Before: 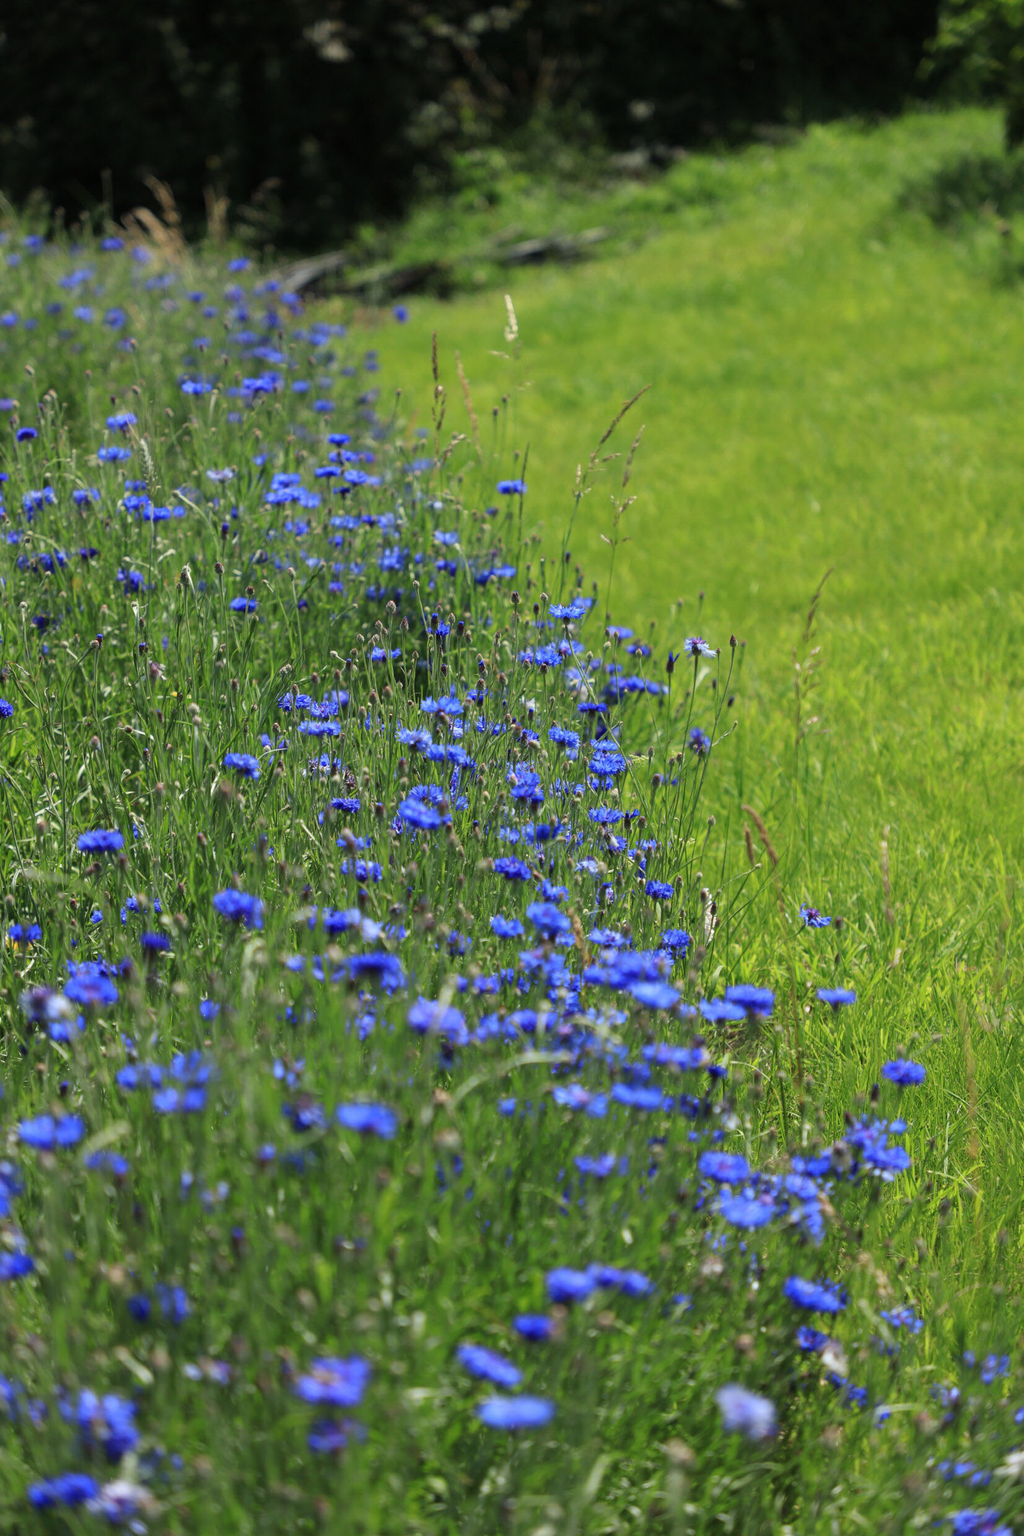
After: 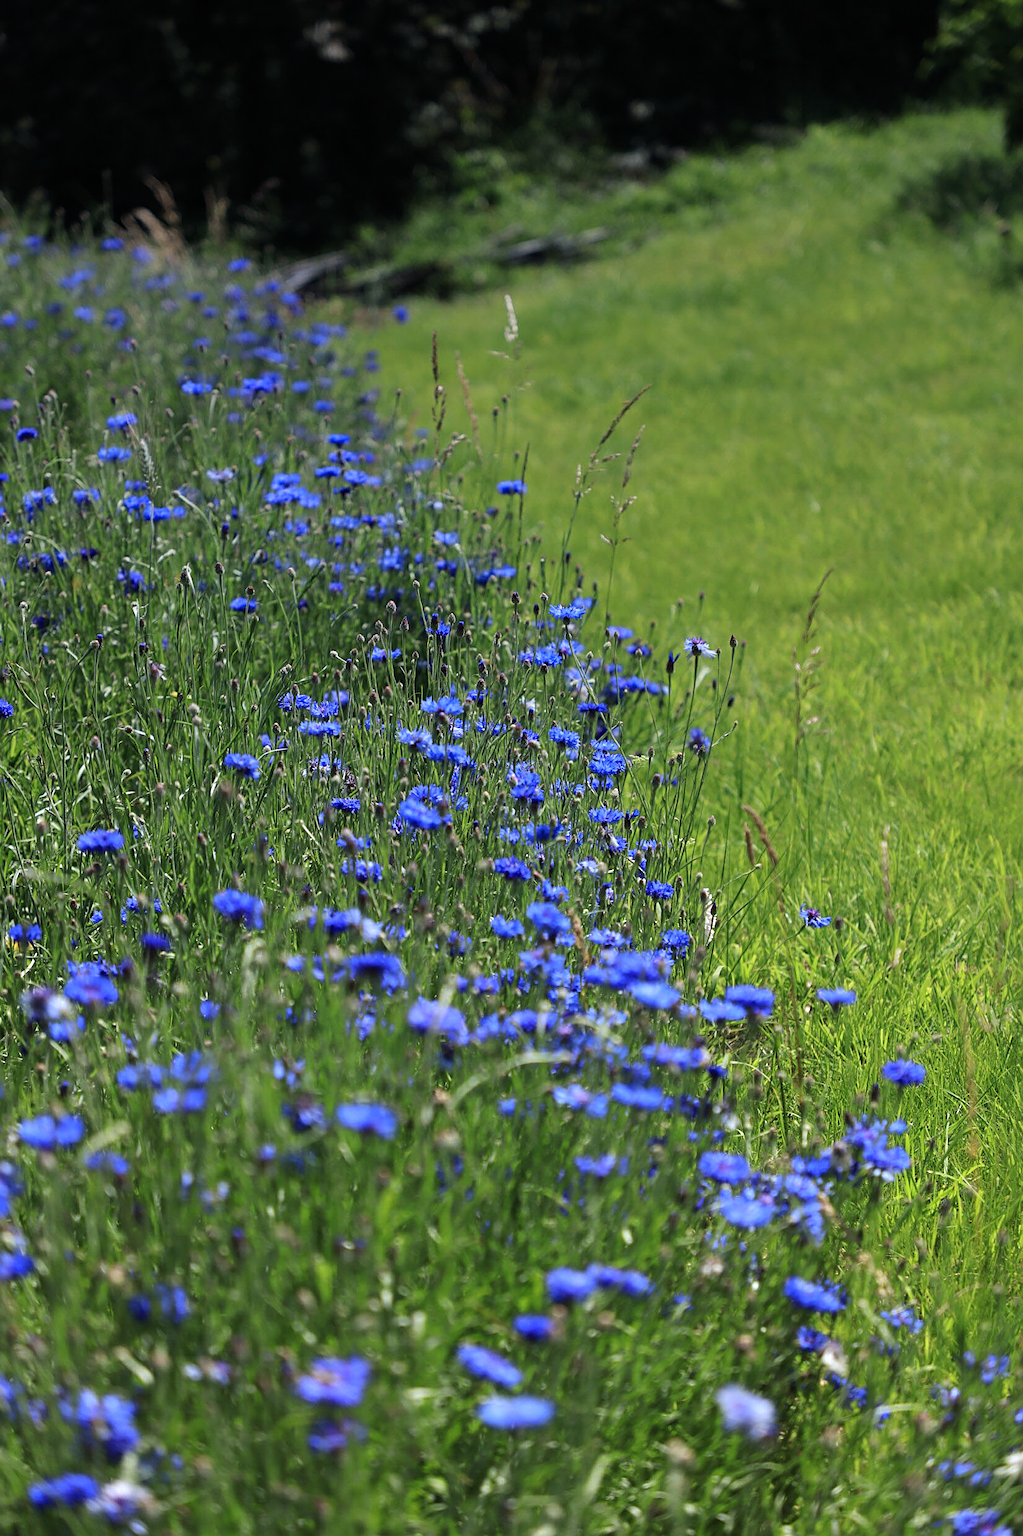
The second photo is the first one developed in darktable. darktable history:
sharpen: on, module defaults
graduated density: hue 238.83°, saturation 50%
tone equalizer: -8 EV -0.417 EV, -7 EV -0.389 EV, -6 EV -0.333 EV, -5 EV -0.222 EV, -3 EV 0.222 EV, -2 EV 0.333 EV, -1 EV 0.389 EV, +0 EV 0.417 EV, edges refinement/feathering 500, mask exposure compensation -1.57 EV, preserve details no
